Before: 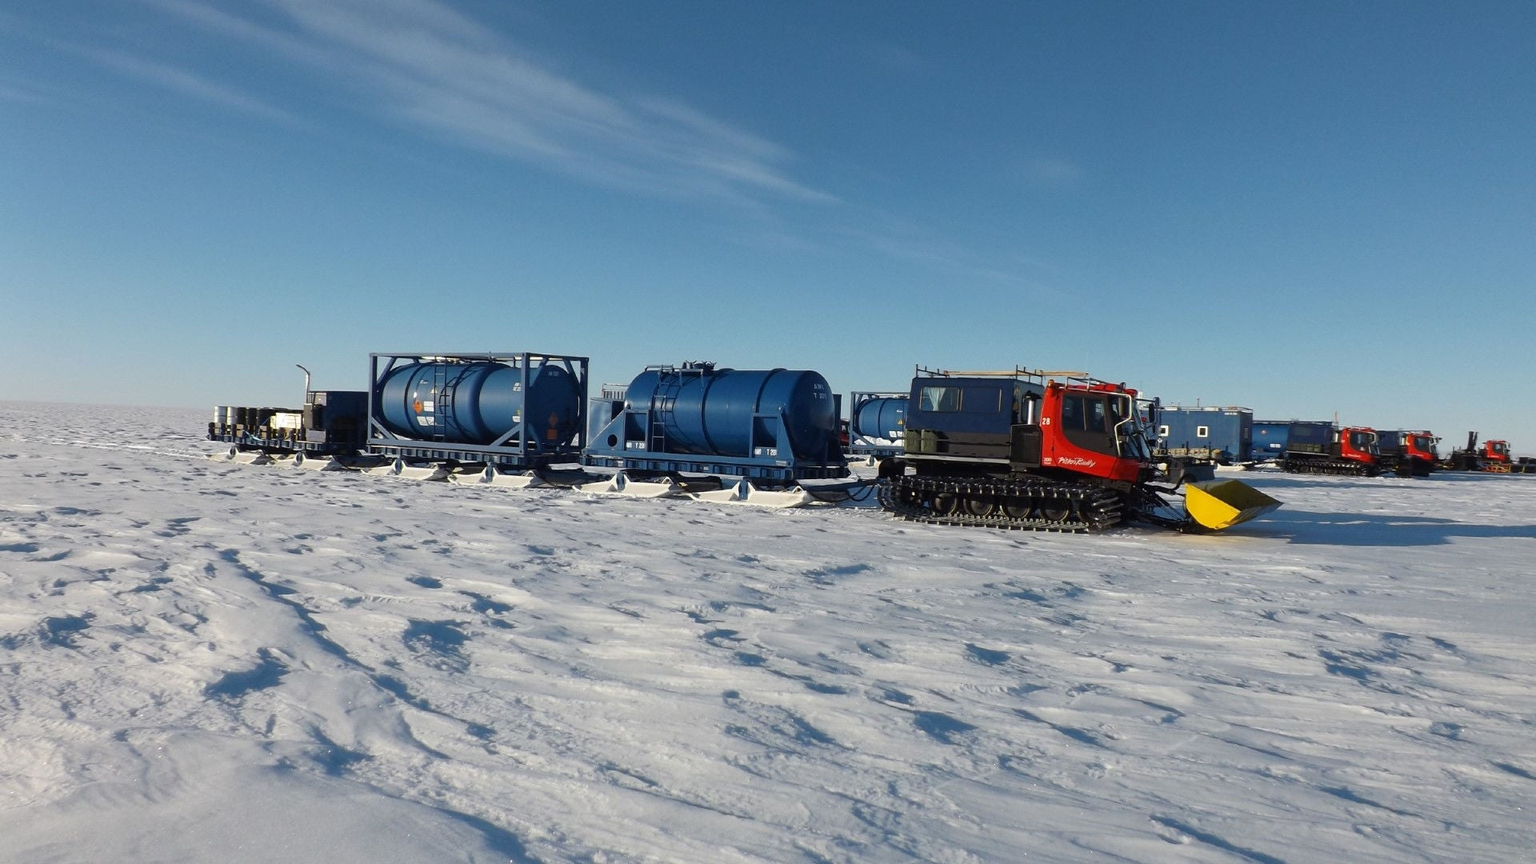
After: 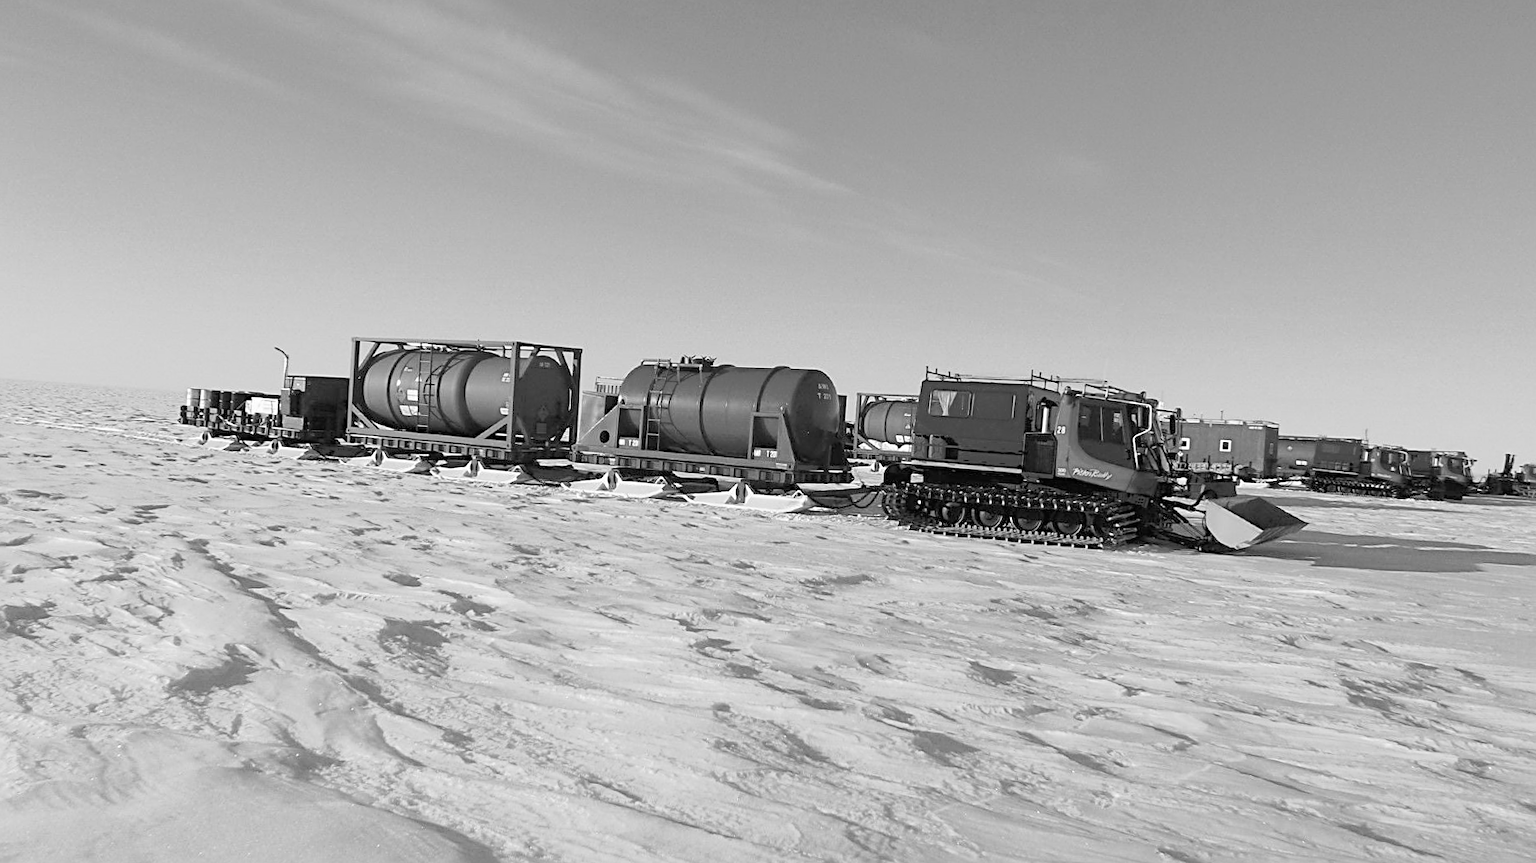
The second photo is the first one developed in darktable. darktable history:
sharpen: radius 2.767
crop and rotate: angle -1.69°
color calibration: output gray [0.21, 0.42, 0.37, 0], gray › normalize channels true, illuminant same as pipeline (D50), adaptation XYZ, x 0.346, y 0.359, gamut compression 0
tone curve: curves: ch0 [(0, 0) (0.003, 0.013) (0.011, 0.017) (0.025, 0.035) (0.044, 0.093) (0.069, 0.146) (0.1, 0.179) (0.136, 0.243) (0.177, 0.294) (0.224, 0.332) (0.277, 0.412) (0.335, 0.454) (0.399, 0.531) (0.468, 0.611) (0.543, 0.669) (0.623, 0.738) (0.709, 0.823) (0.801, 0.881) (0.898, 0.951) (1, 1)], preserve colors none
